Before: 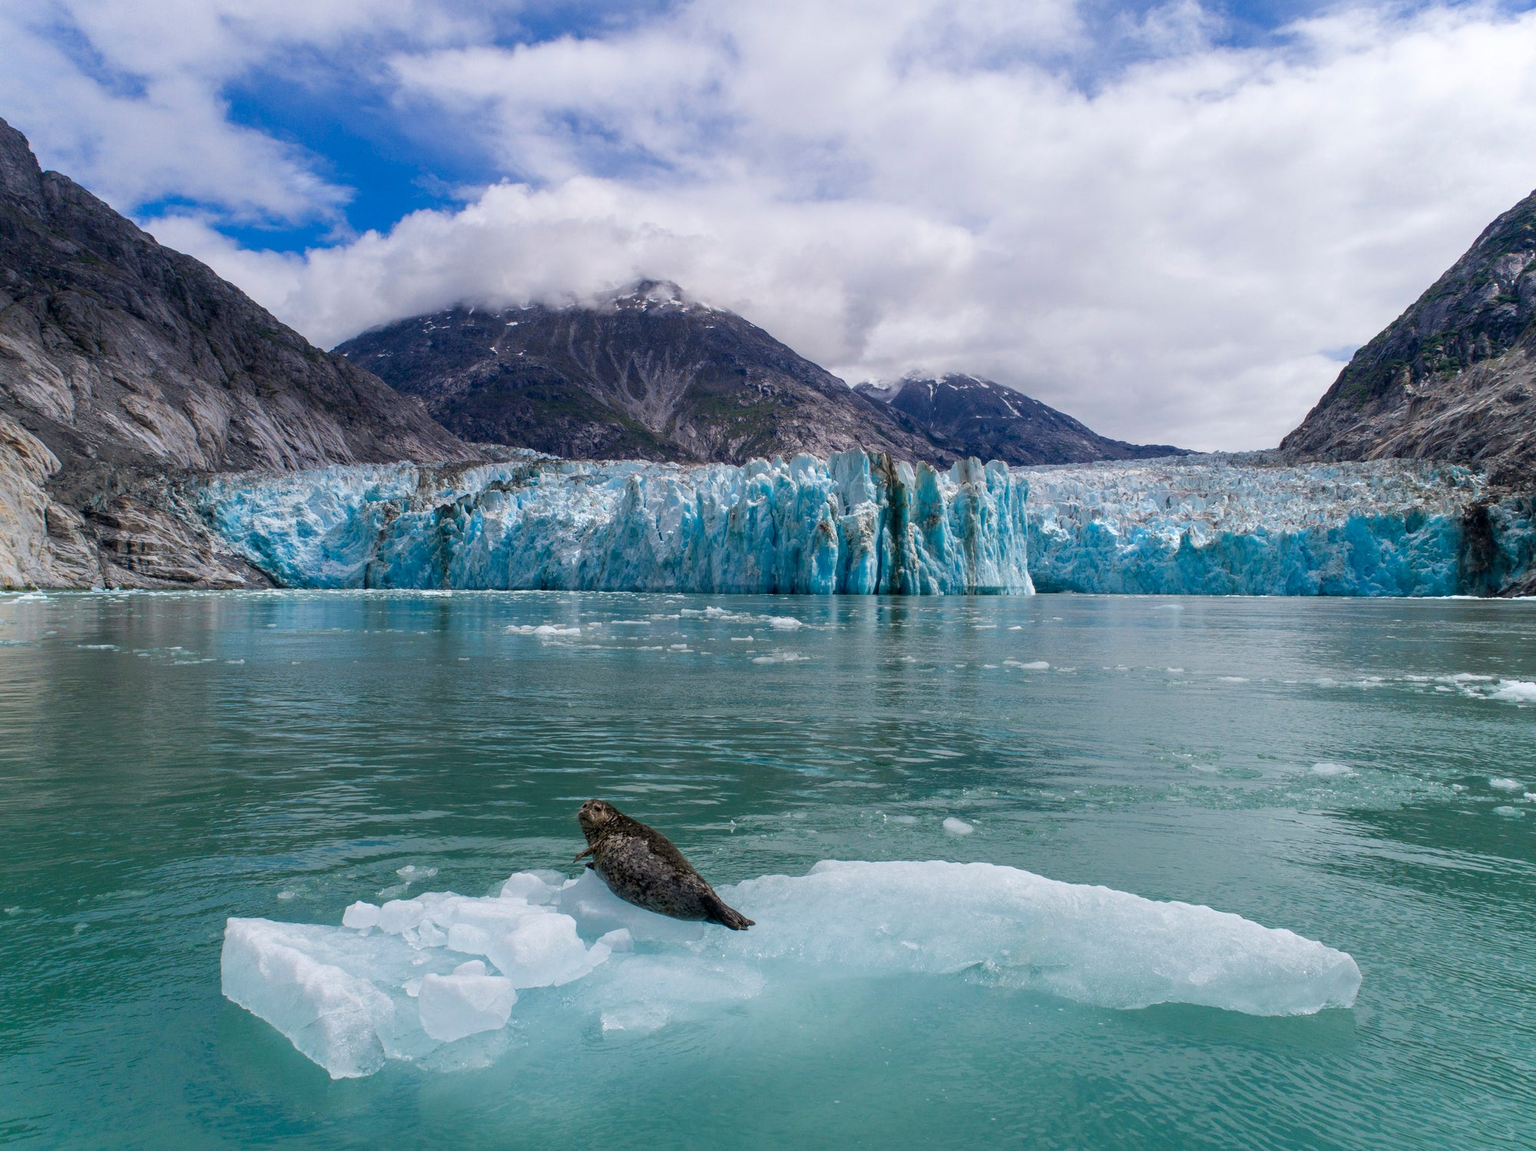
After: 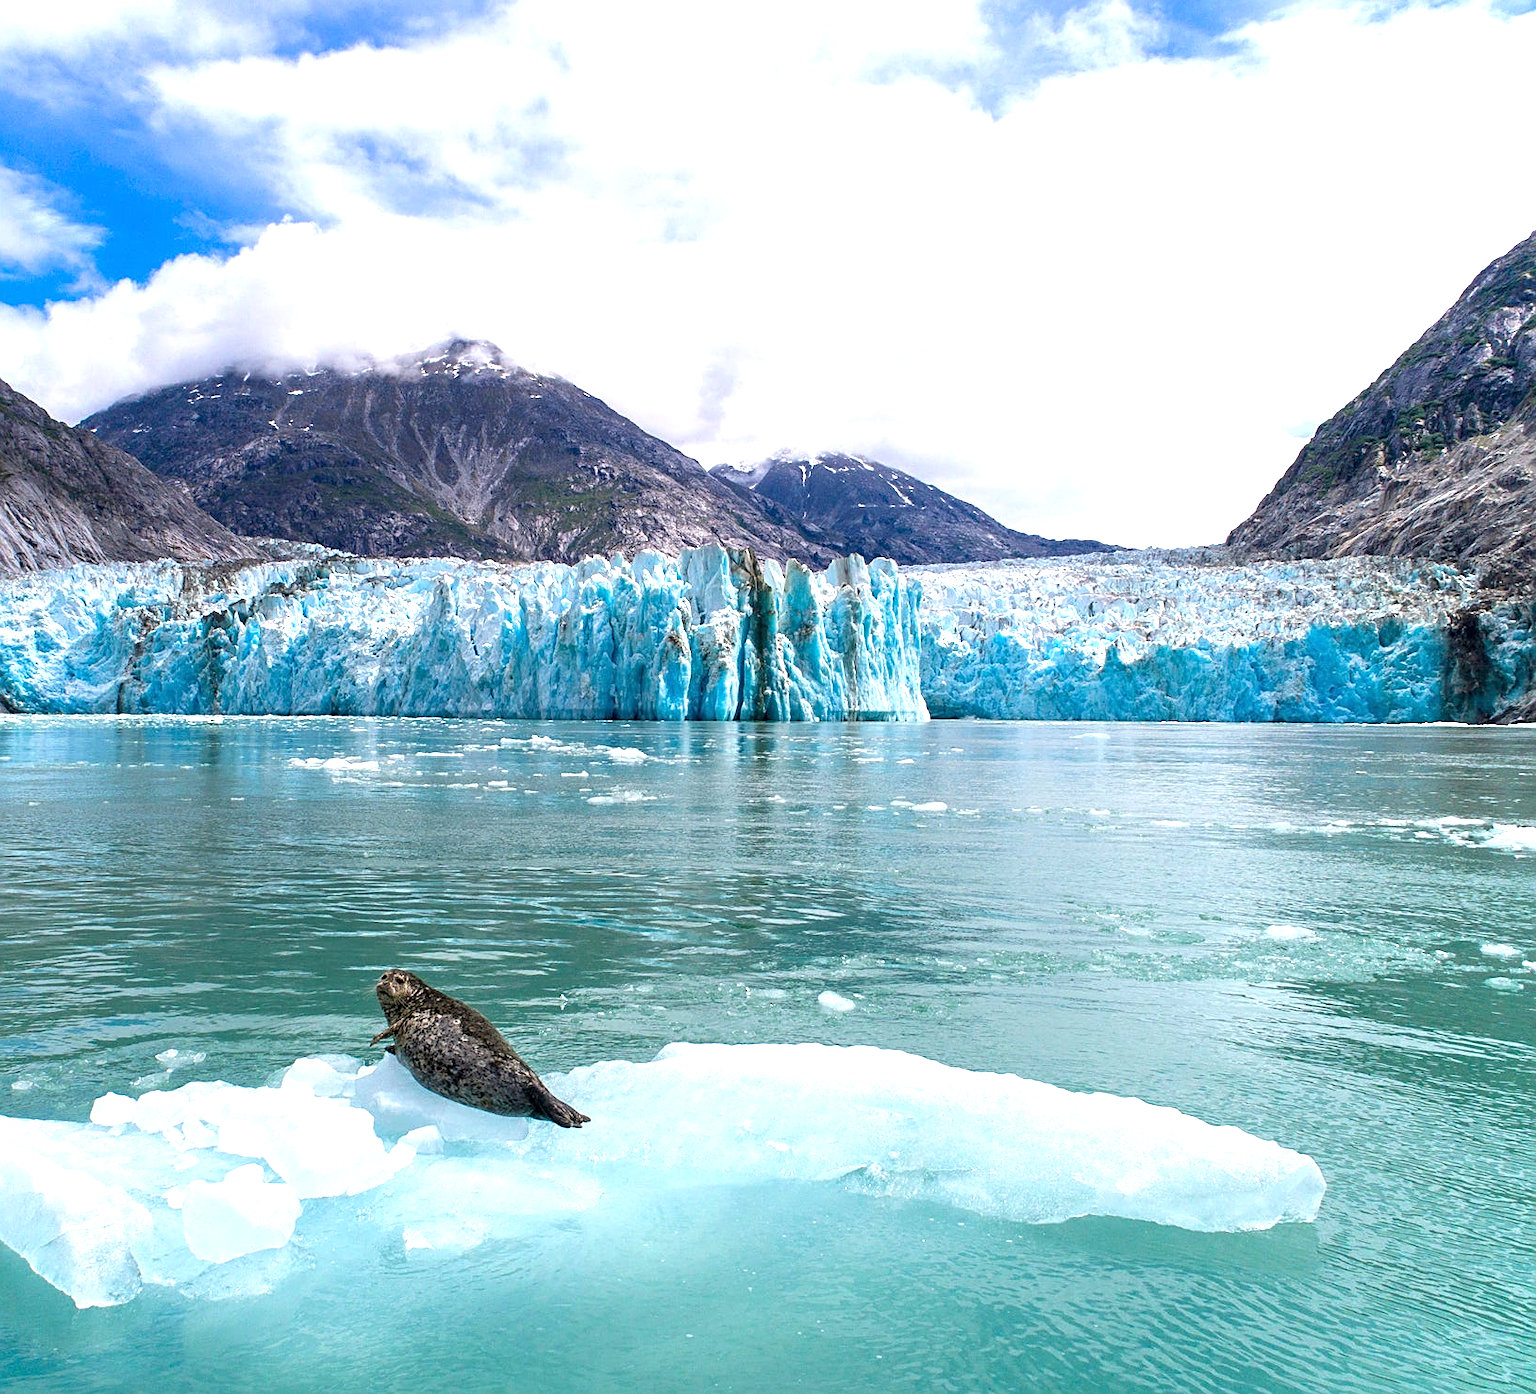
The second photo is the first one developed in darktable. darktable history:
exposure: black level correction 0, exposure 1.099 EV, compensate exposure bias true, compensate highlight preservation false
sharpen: on, module defaults
crop: left 17.498%, bottom 0.028%
